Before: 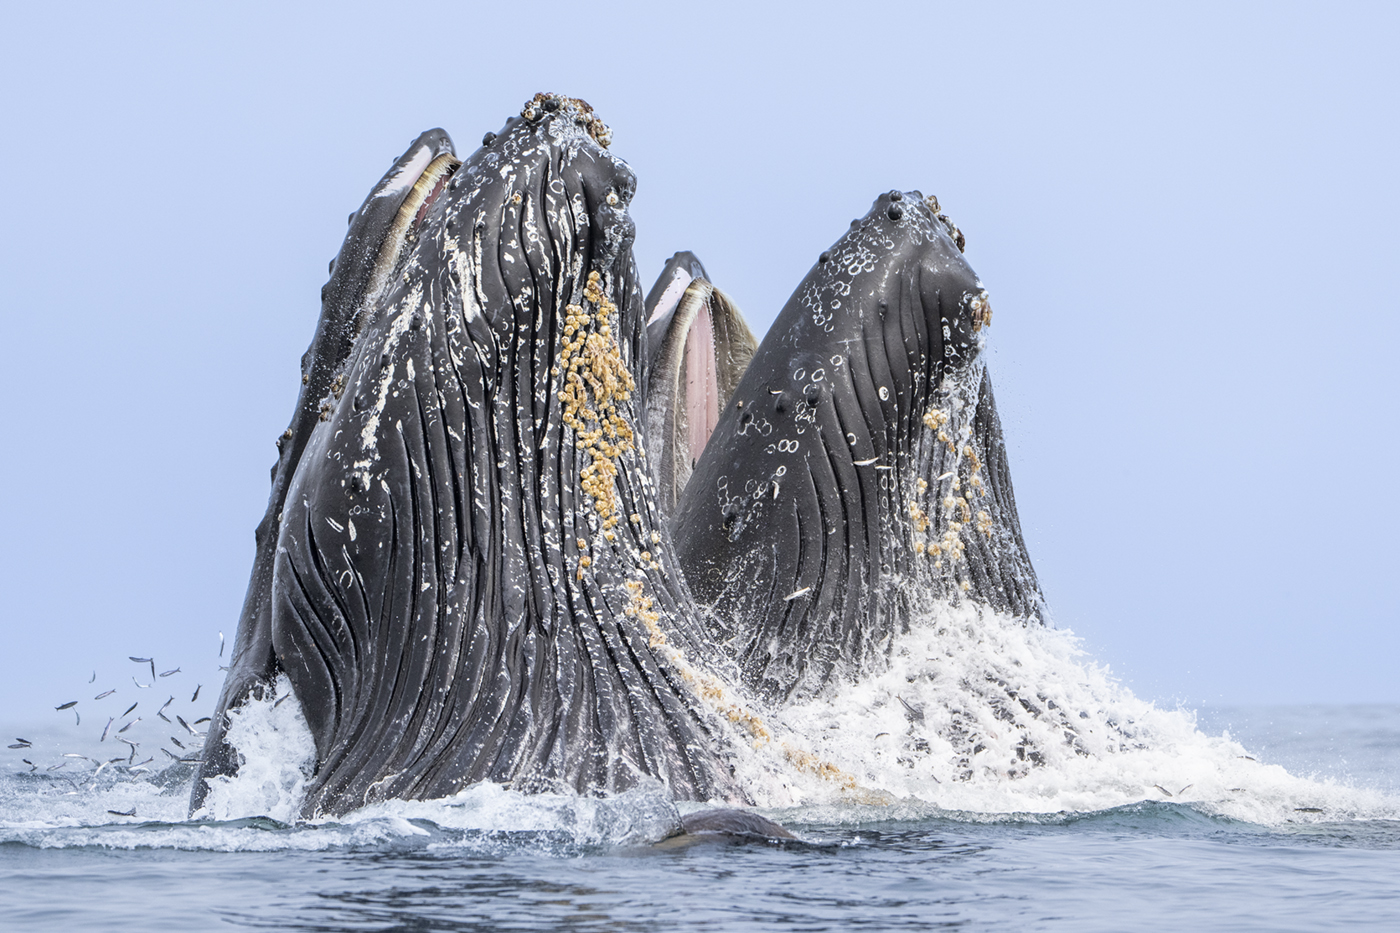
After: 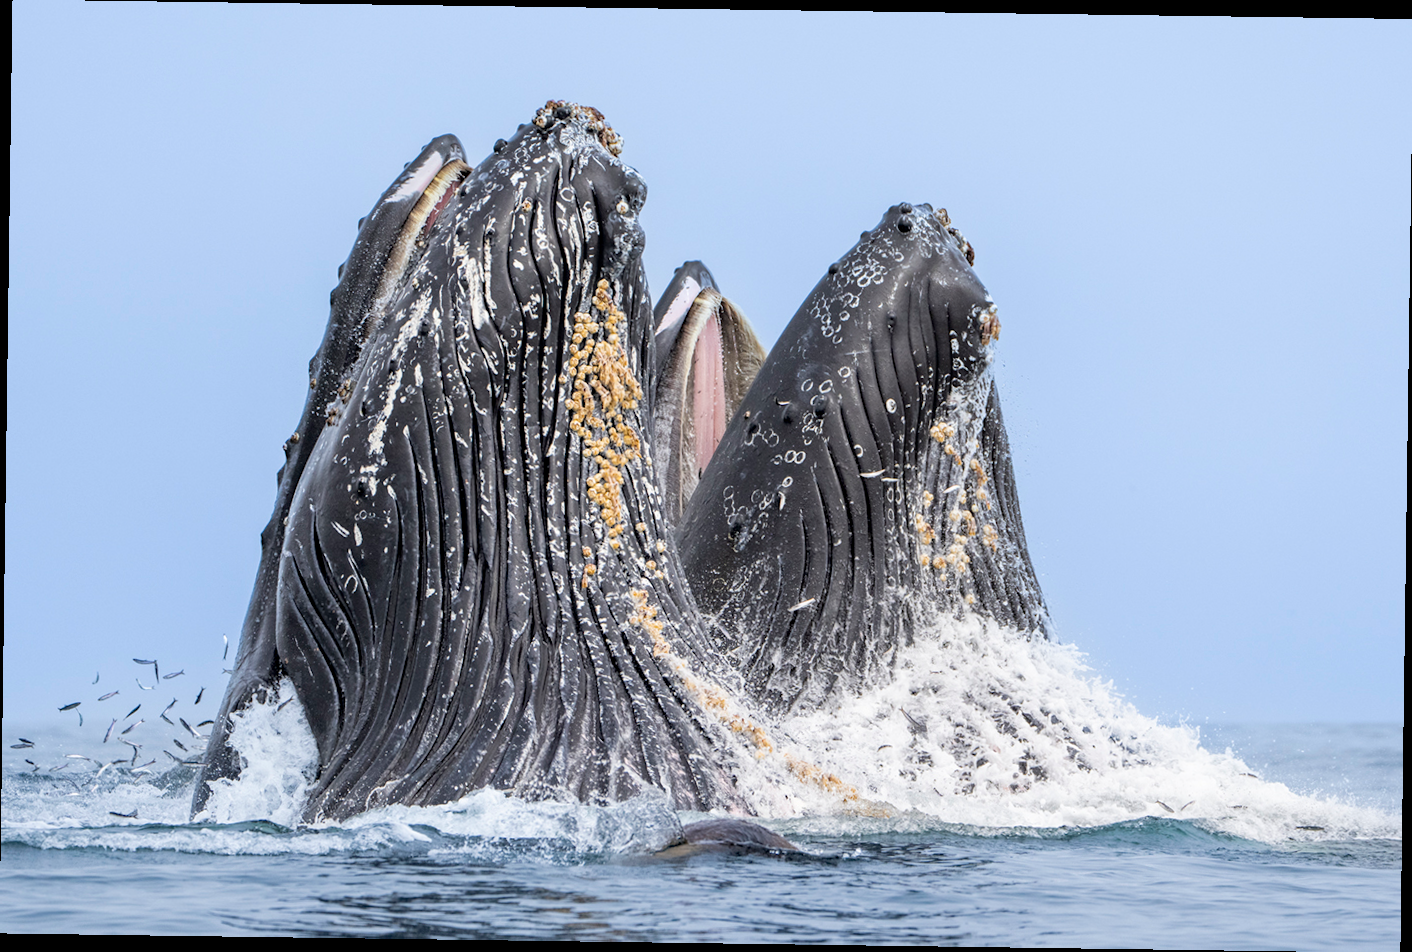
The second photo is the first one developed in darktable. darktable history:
contrast equalizer: y [[0.5 ×6], [0.5 ×6], [0.5, 0.5, 0.501, 0.545, 0.707, 0.863], [0 ×6], [0 ×6]]
haze removal: compatibility mode true, adaptive false
rotate and perspective: rotation 0.8°, automatic cropping off
